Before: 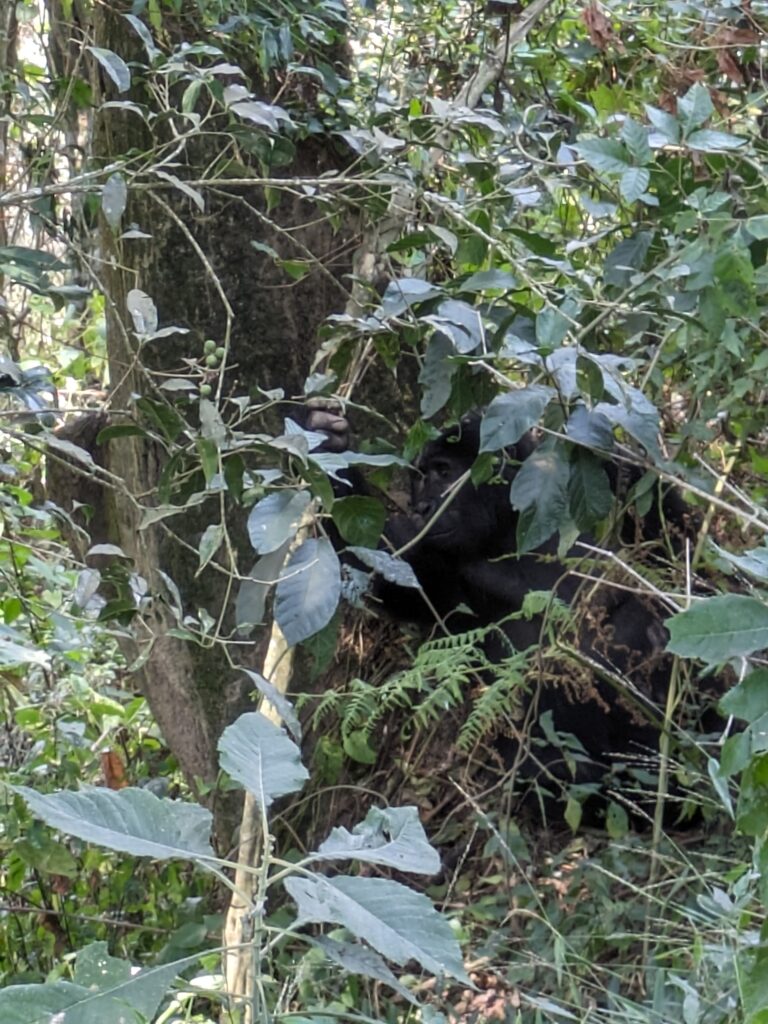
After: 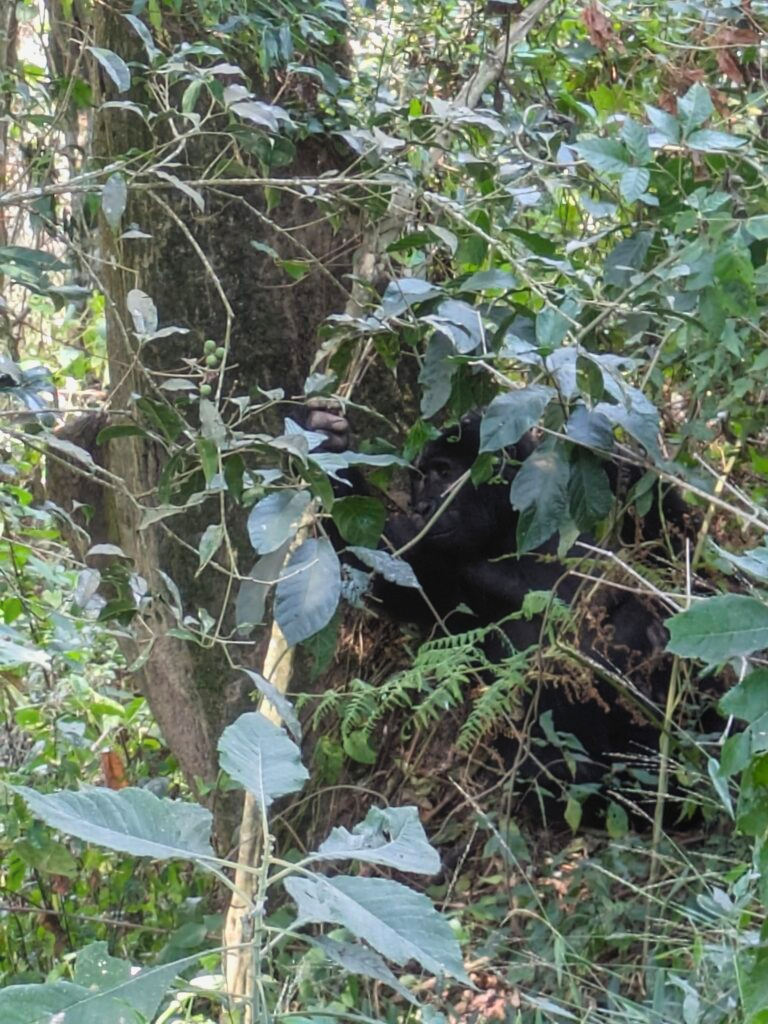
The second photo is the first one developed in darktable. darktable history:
bloom: size 40%
filmic rgb: black relative exposure -16 EV, white relative exposure 2.93 EV, hardness 10.04, color science v6 (2022)
